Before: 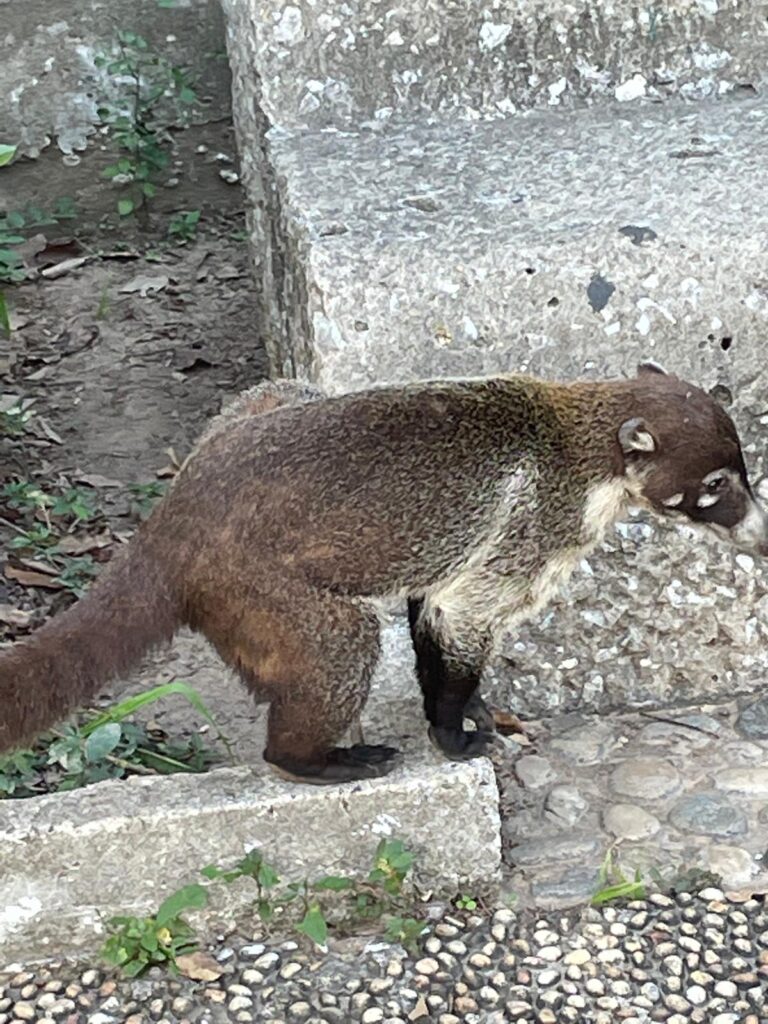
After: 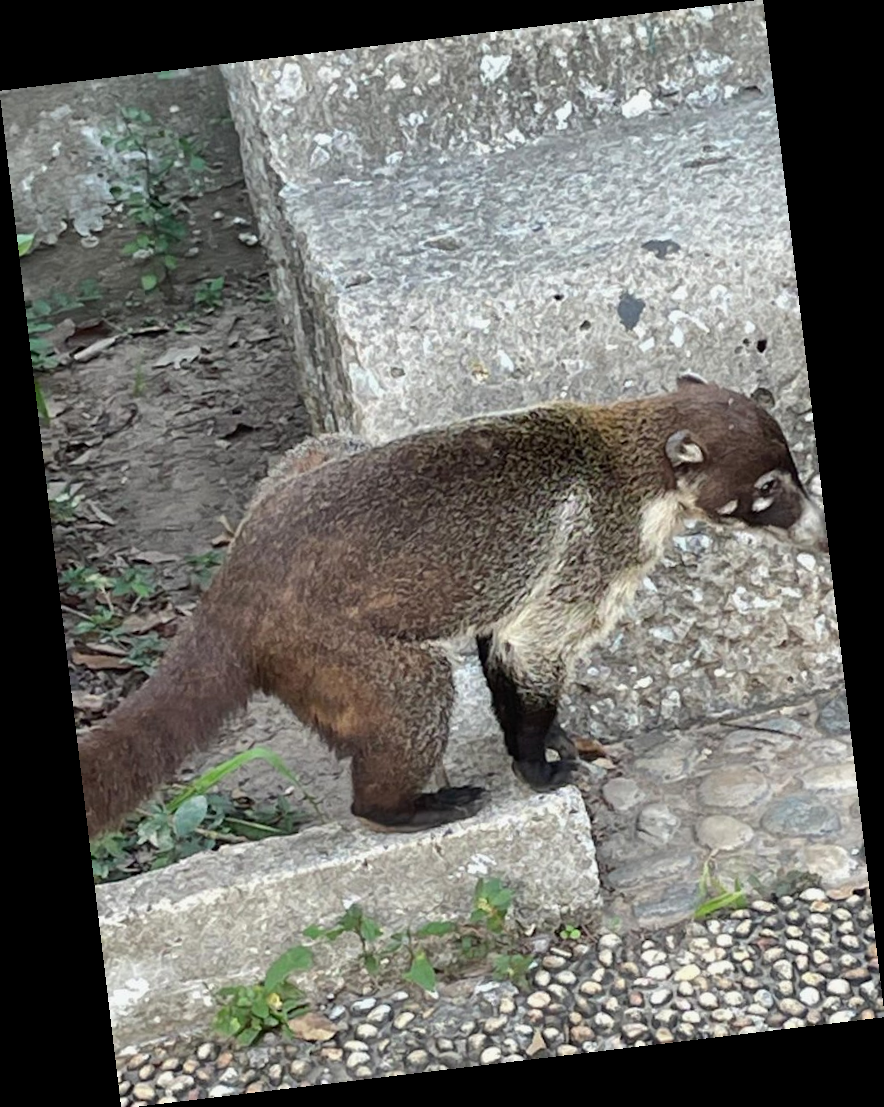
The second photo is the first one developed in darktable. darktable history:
rotate and perspective: rotation -6.83°, automatic cropping off
shadows and highlights: shadows -20, white point adjustment -2, highlights -35
